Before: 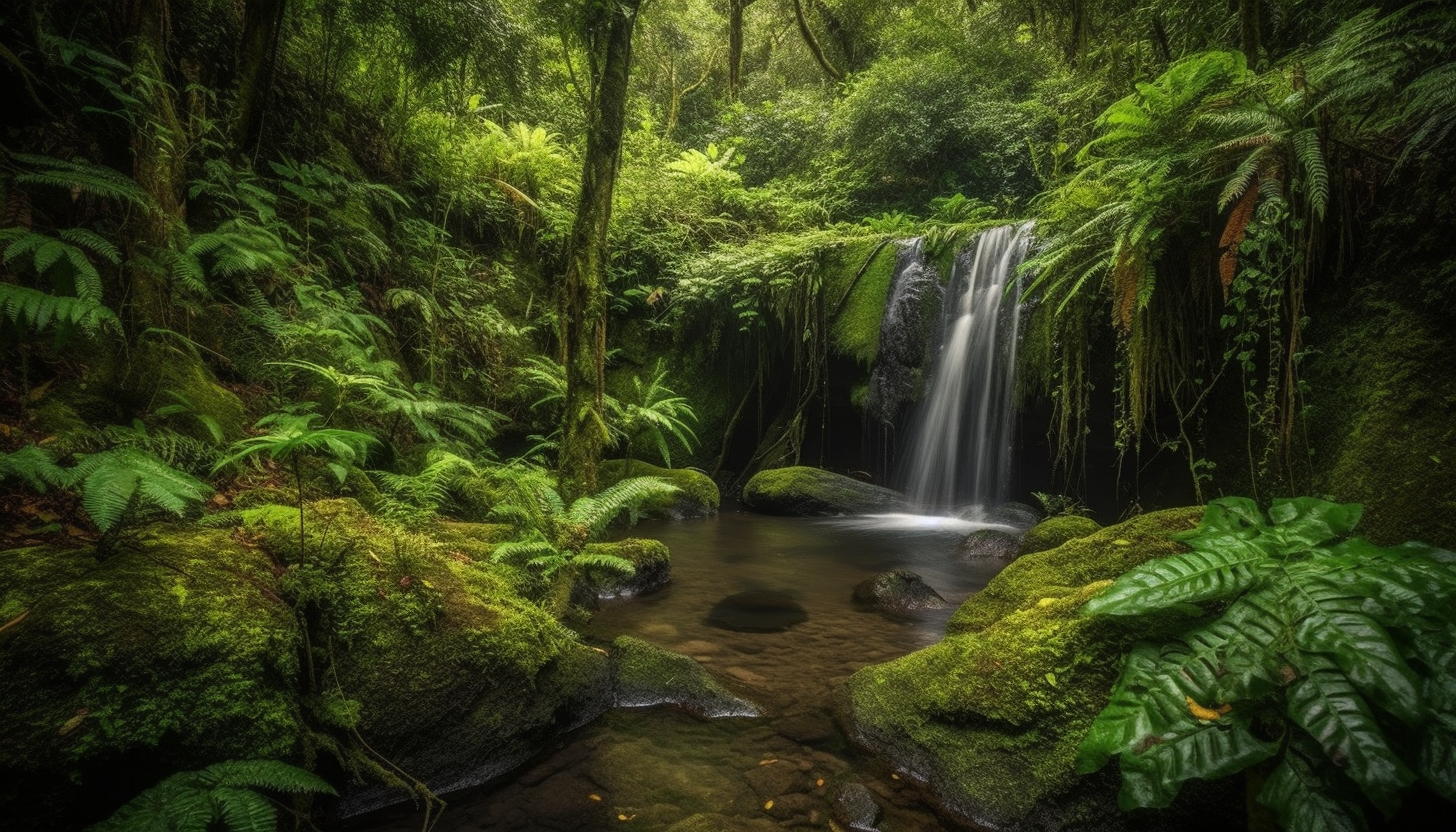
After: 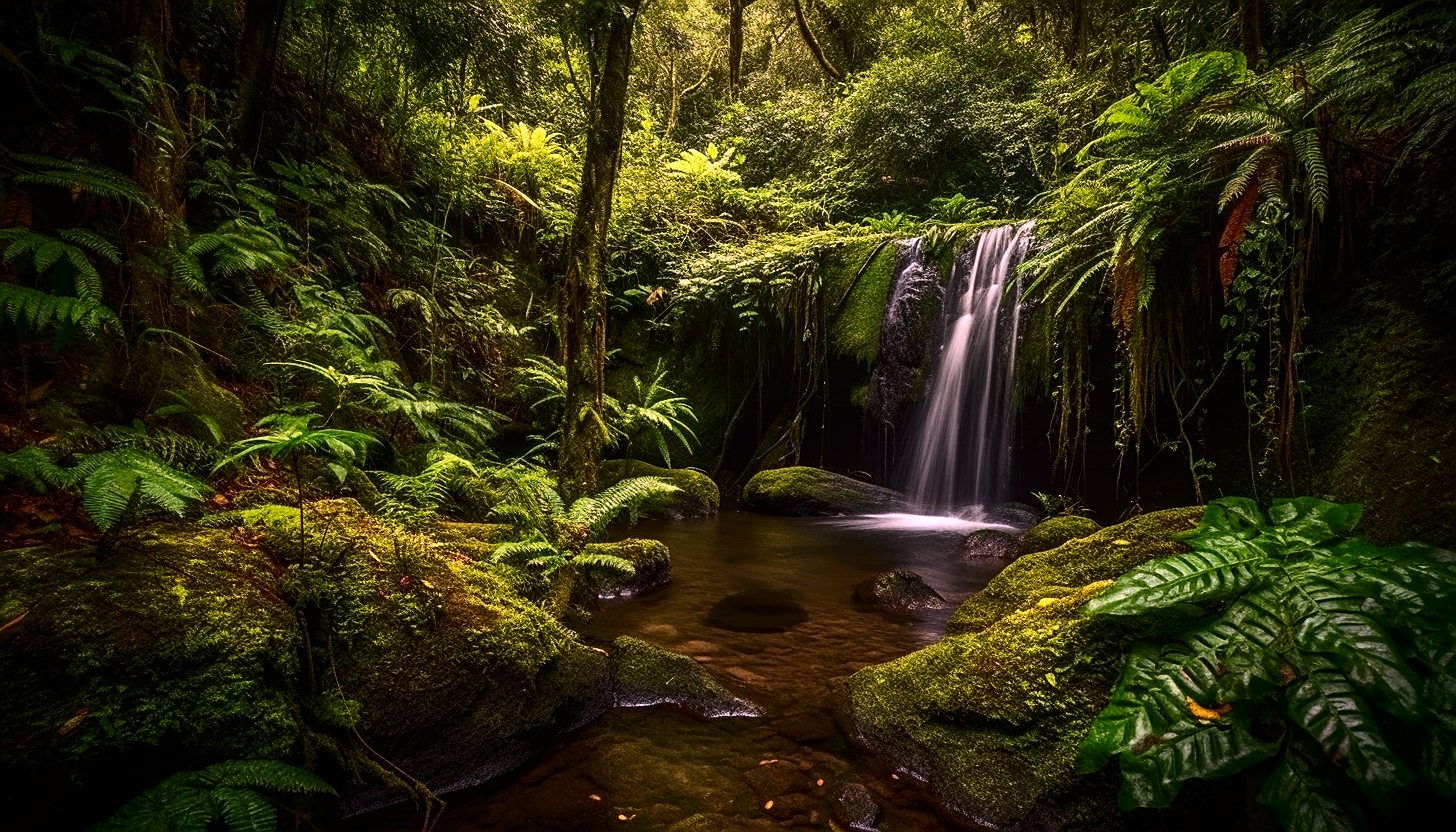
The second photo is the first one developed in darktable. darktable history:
sharpen: on, module defaults
rotate and perspective: crop left 0, crop top 0
white balance: red 1.188, blue 1.11
contrast equalizer: y [[0.5, 0.504, 0.515, 0.527, 0.535, 0.534], [0.5 ×6], [0.491, 0.387, 0.179, 0.068, 0.068, 0.068], [0 ×5, 0.023], [0 ×6]]
contrast brightness saturation: contrast 0.19, brightness -0.11, saturation 0.21
